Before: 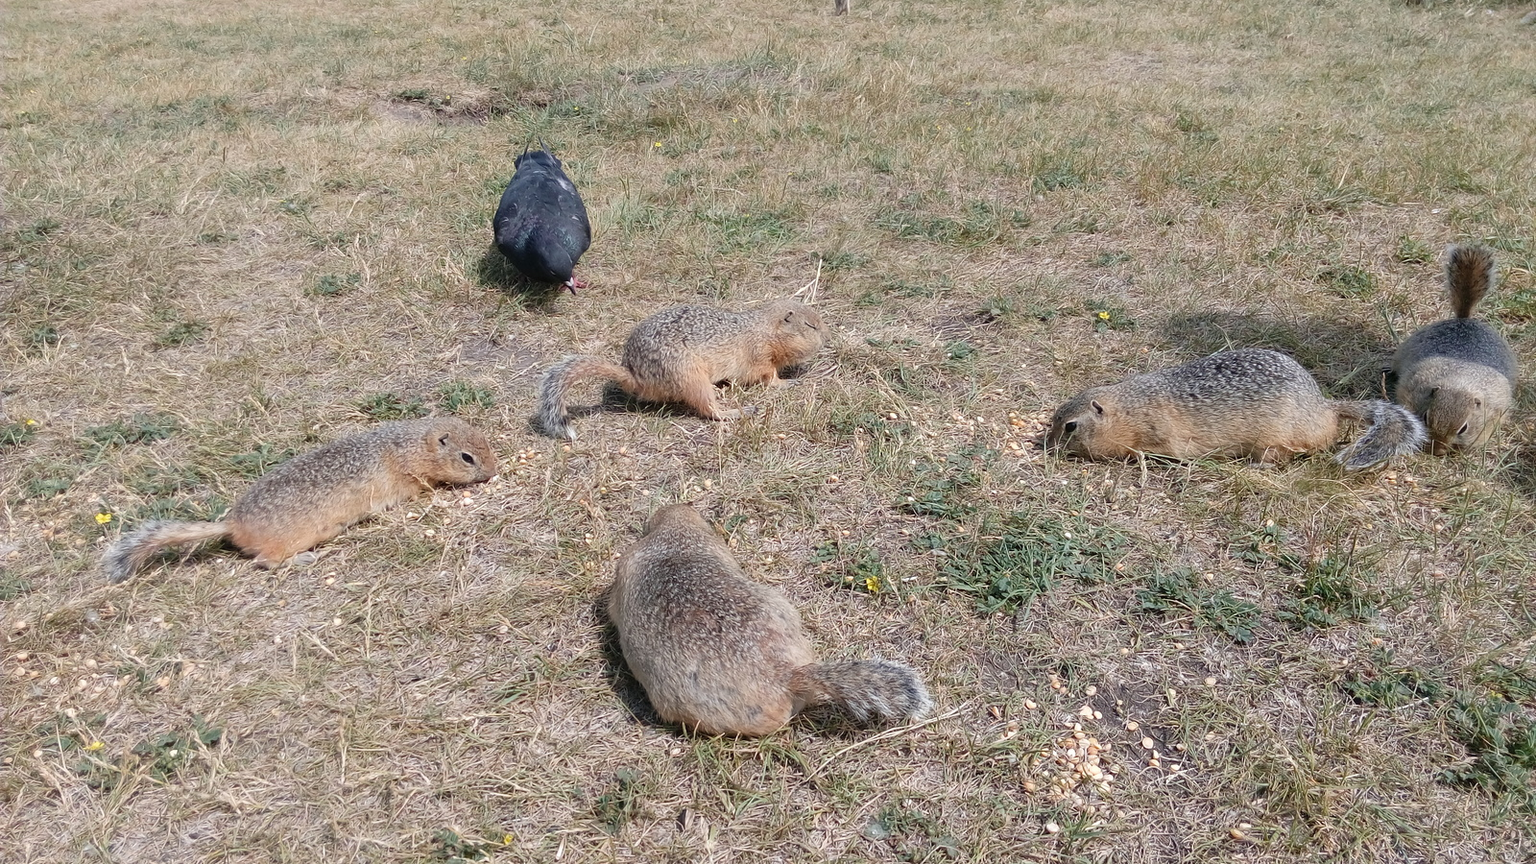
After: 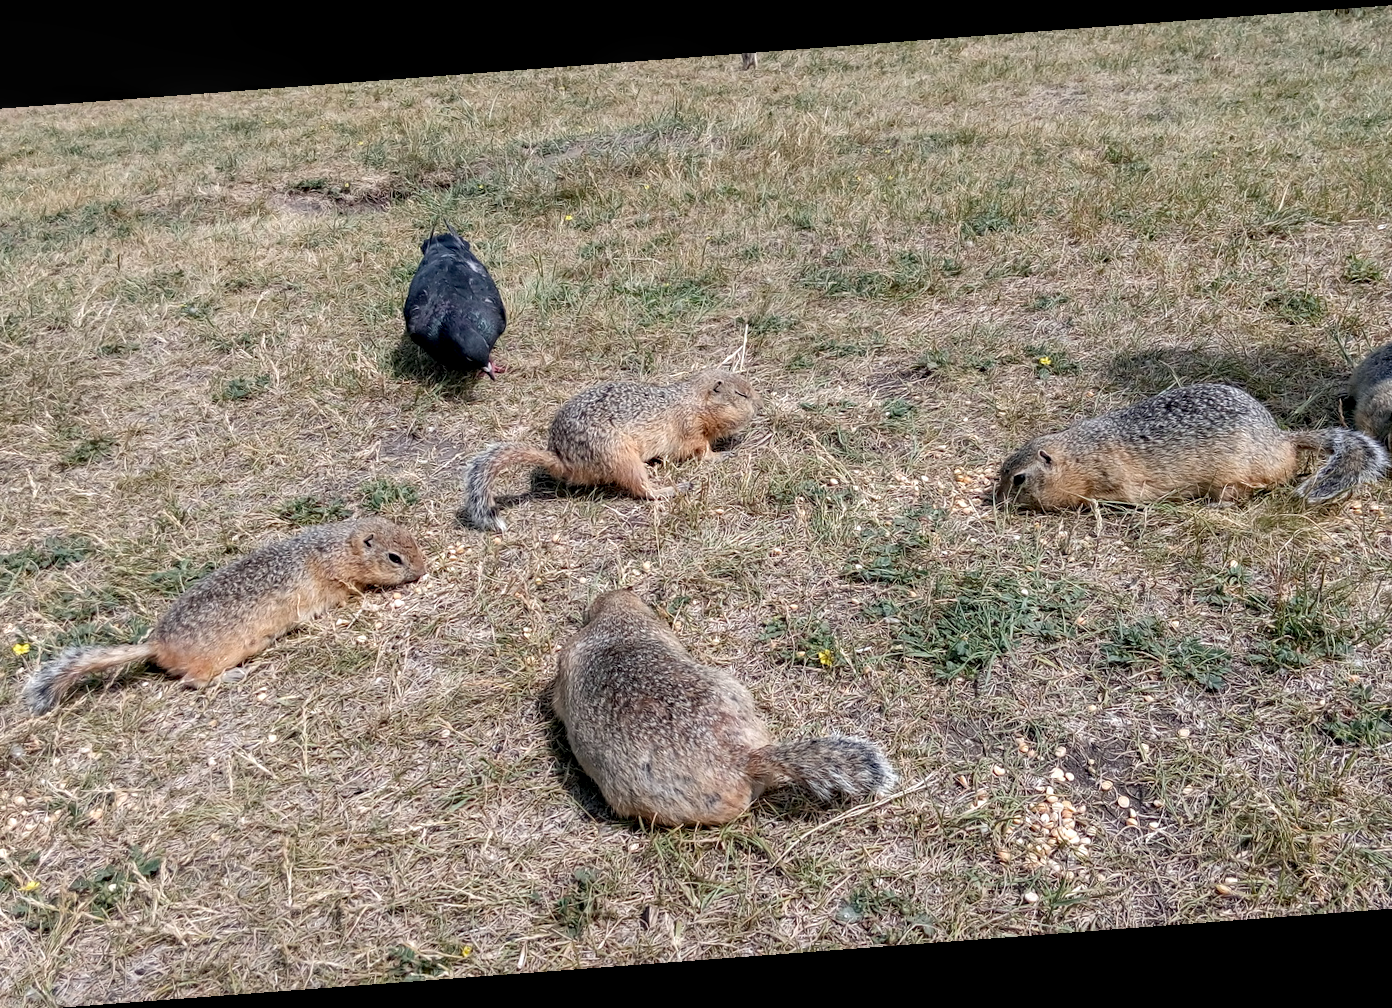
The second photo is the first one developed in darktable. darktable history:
local contrast: detail 144%
haze removal: strength 0.29, distance 0.25, compatibility mode true, adaptive false
rotate and perspective: rotation -4.25°, automatic cropping off
crop: left 7.598%, right 7.873%
